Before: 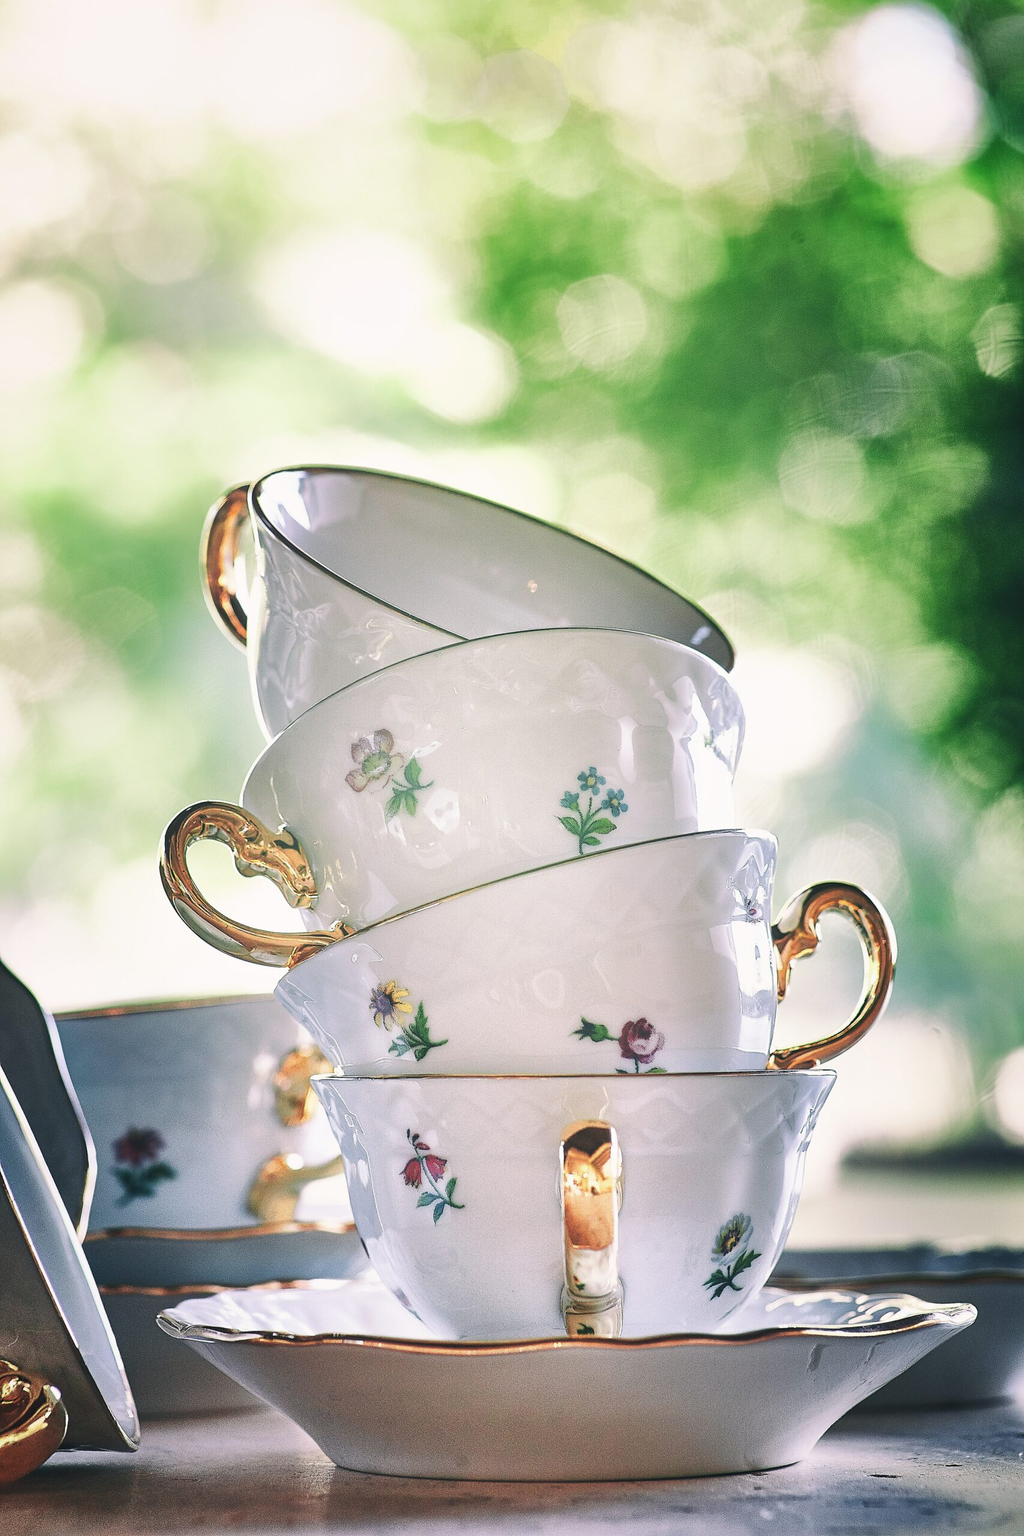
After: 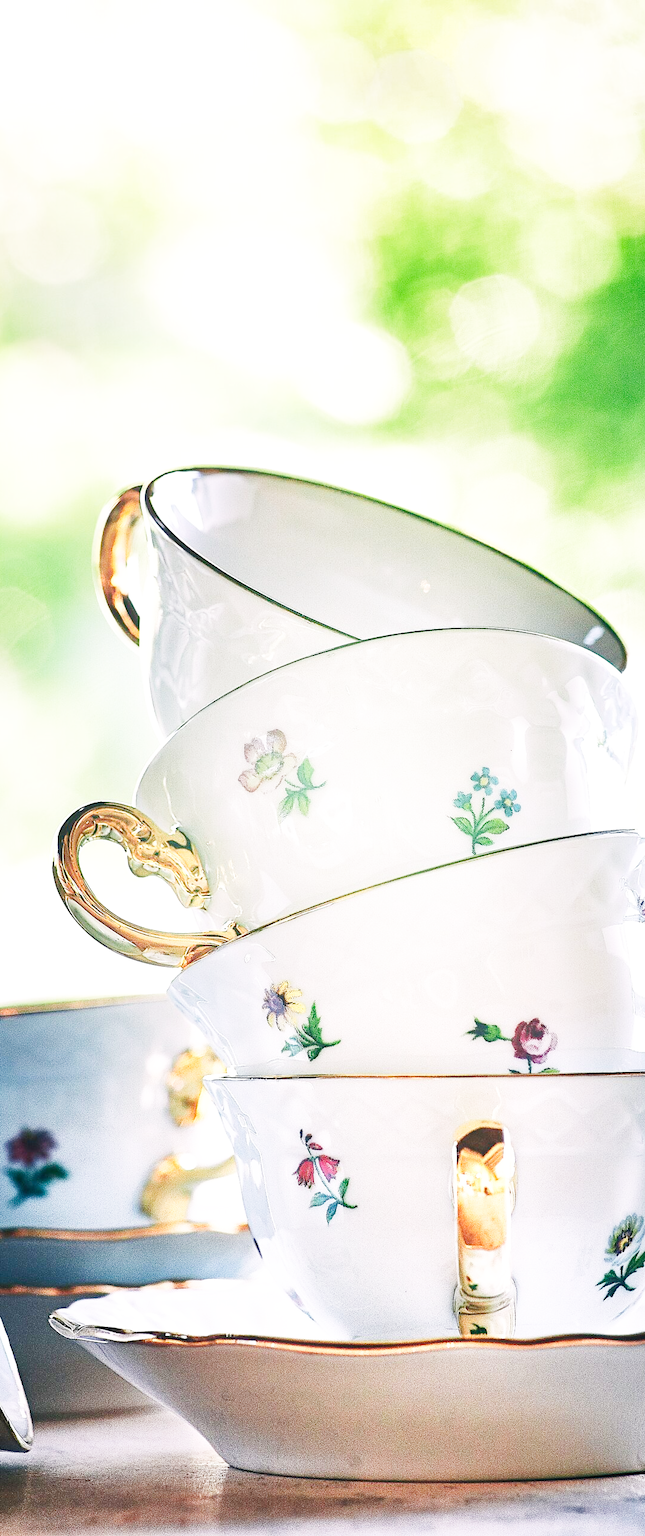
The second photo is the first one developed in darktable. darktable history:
base curve: curves: ch0 [(0, 0.003) (0.001, 0.002) (0.006, 0.004) (0.02, 0.022) (0.048, 0.086) (0.094, 0.234) (0.162, 0.431) (0.258, 0.629) (0.385, 0.8) (0.548, 0.918) (0.751, 0.988) (1, 1)], preserve colors none
shadows and highlights: shadows 43.12, highlights 6.84
crop: left 10.522%, right 26.495%
haze removal: compatibility mode true, adaptive false
